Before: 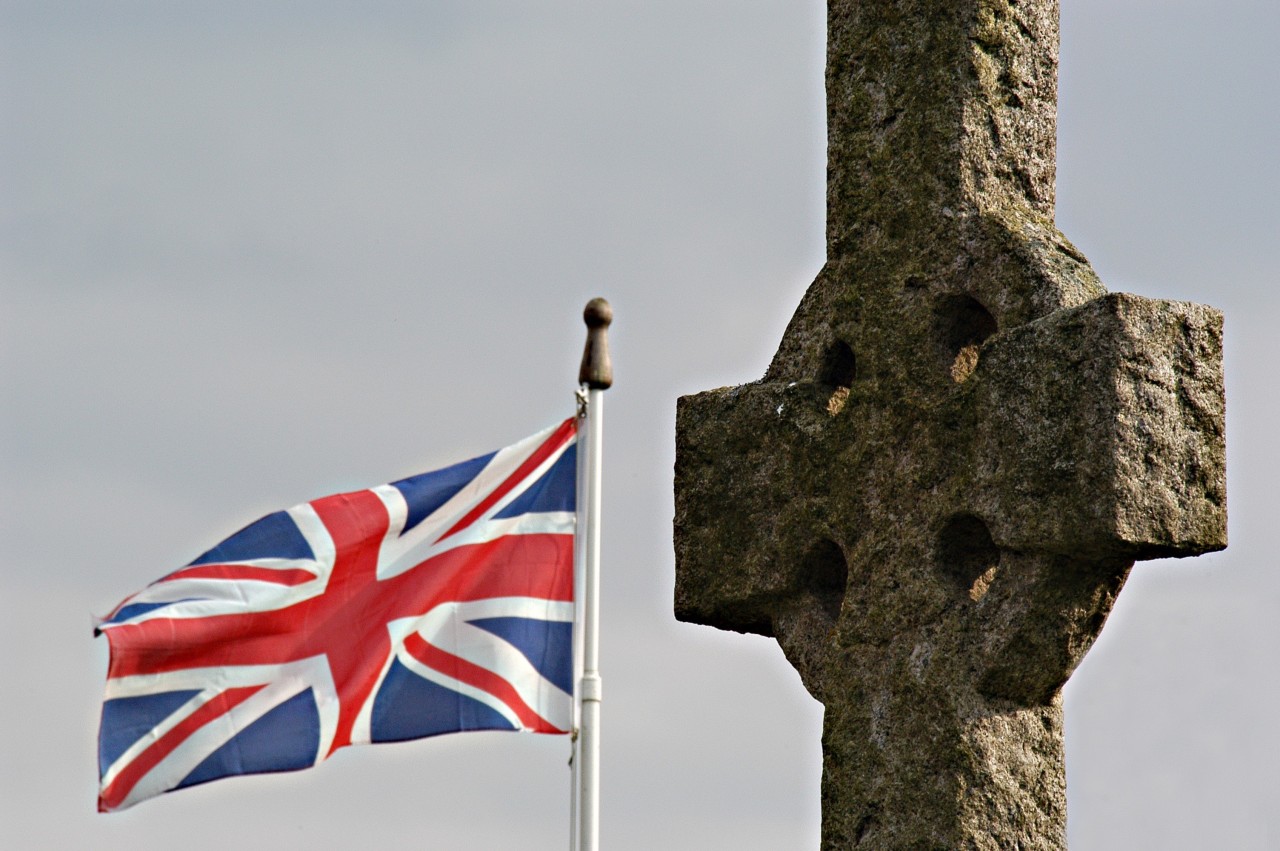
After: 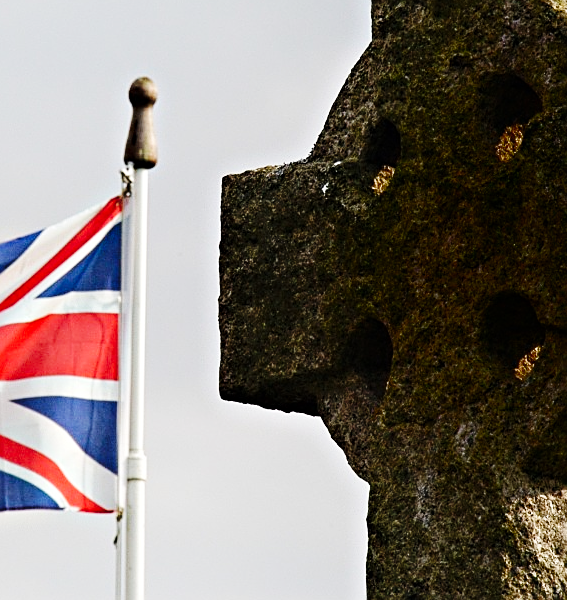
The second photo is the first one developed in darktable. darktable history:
shadows and highlights: shadows -71.41, highlights 36.97, soften with gaussian
crop: left 35.56%, top 26.07%, right 20.13%, bottom 3.416%
base curve: curves: ch0 [(0, 0) (0.036, 0.025) (0.121, 0.166) (0.206, 0.329) (0.605, 0.79) (1, 1)], preserve colors none
sharpen: on, module defaults
